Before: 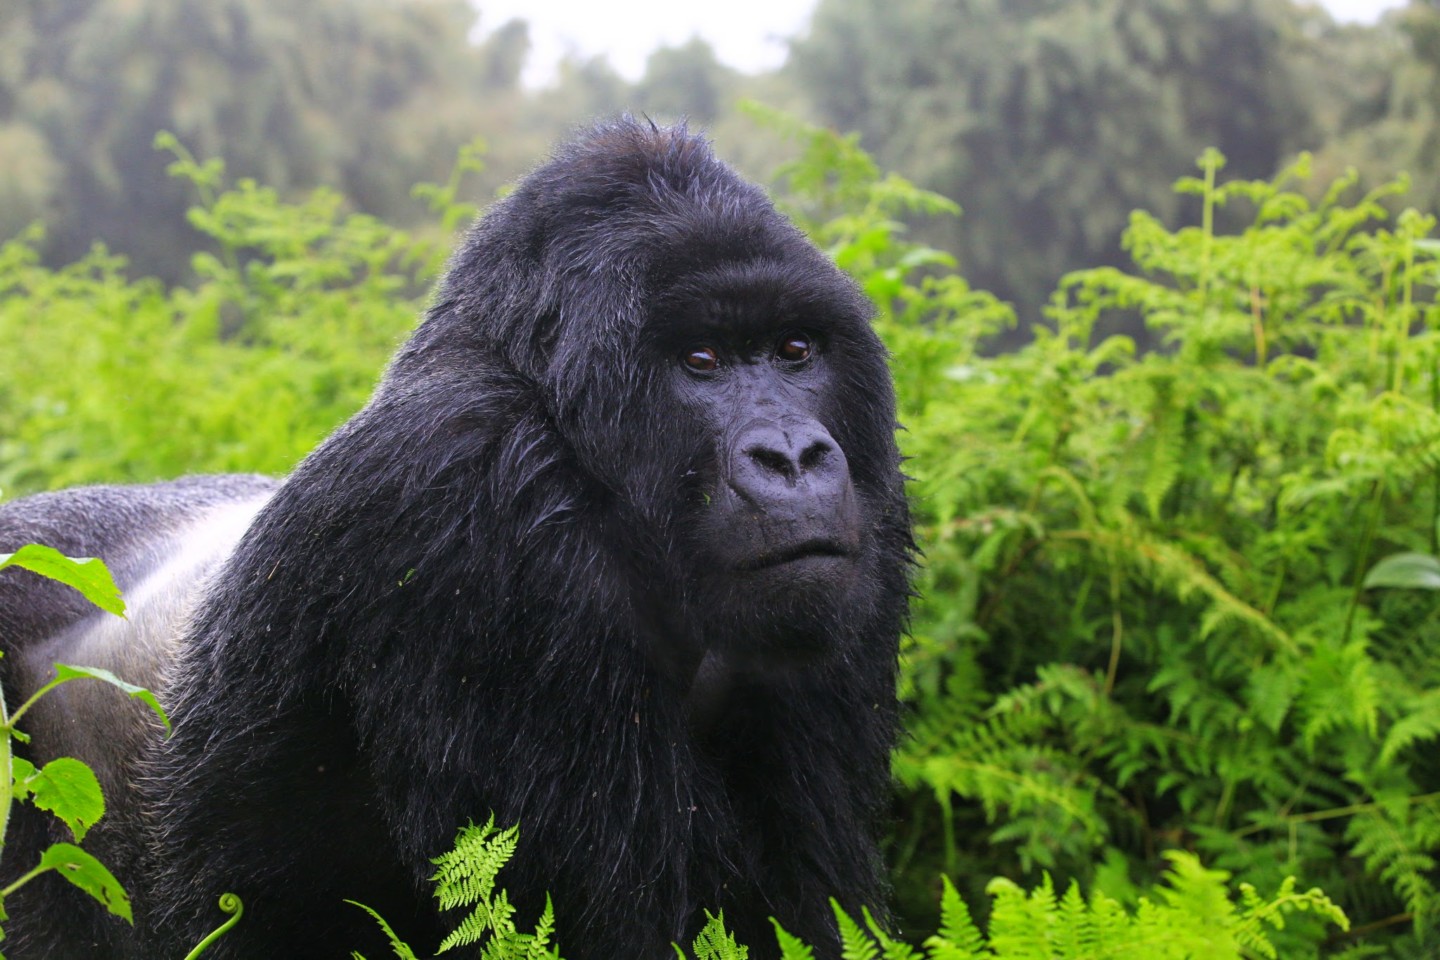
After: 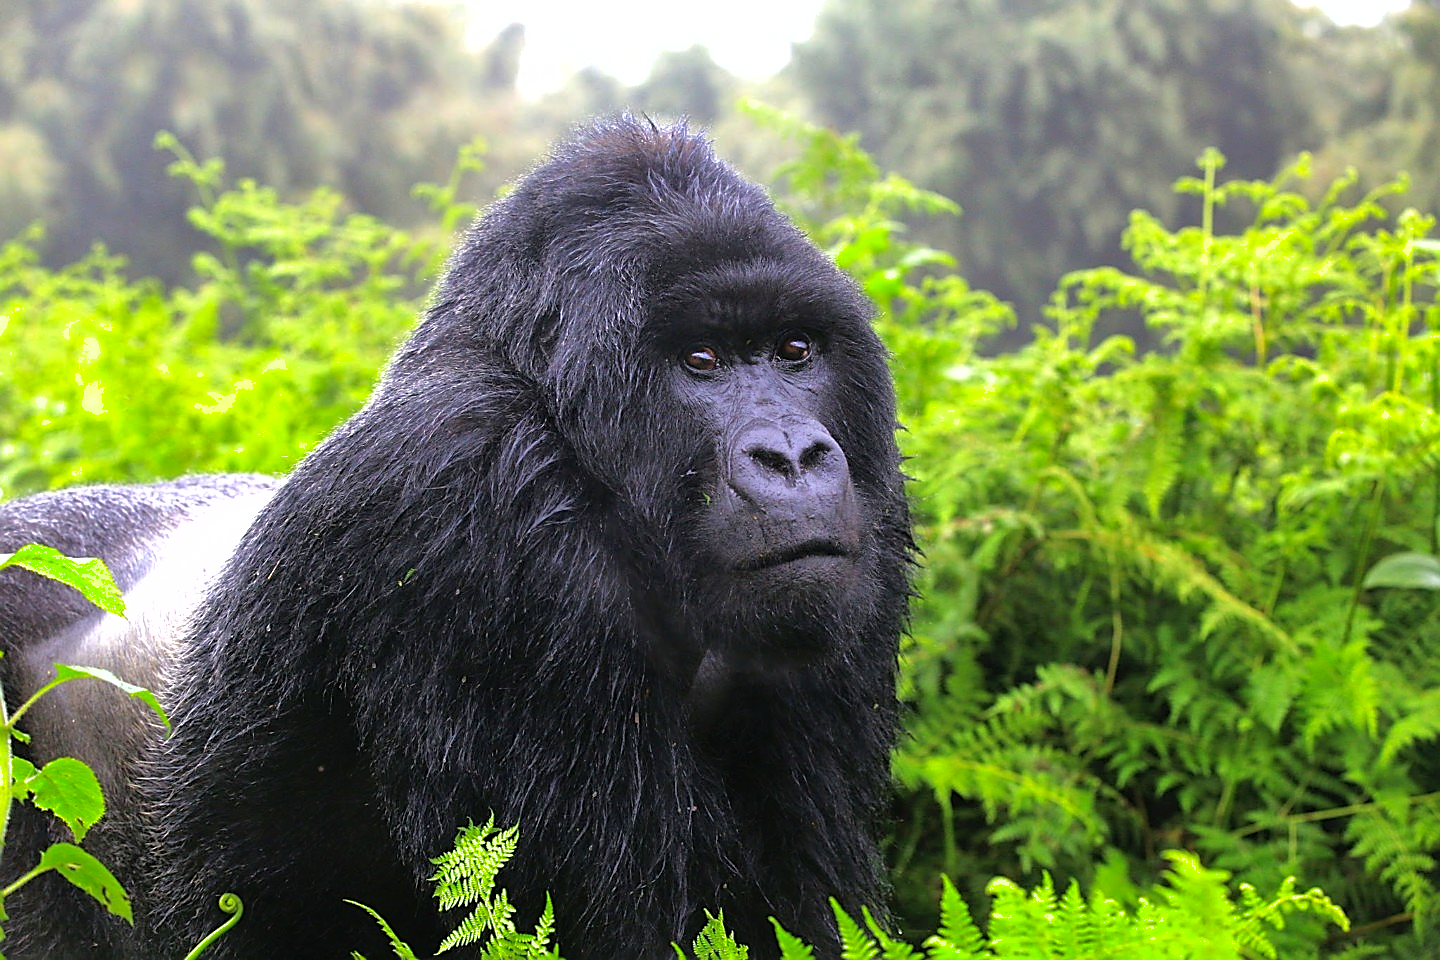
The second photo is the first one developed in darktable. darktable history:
sharpen: radius 1.354, amount 1.242, threshold 0.737
shadows and highlights: on, module defaults
tone equalizer: -8 EV -0.722 EV, -7 EV -0.705 EV, -6 EV -0.583 EV, -5 EV -0.364 EV, -3 EV 0.37 EV, -2 EV 0.6 EV, -1 EV 0.692 EV, +0 EV 0.776 EV
